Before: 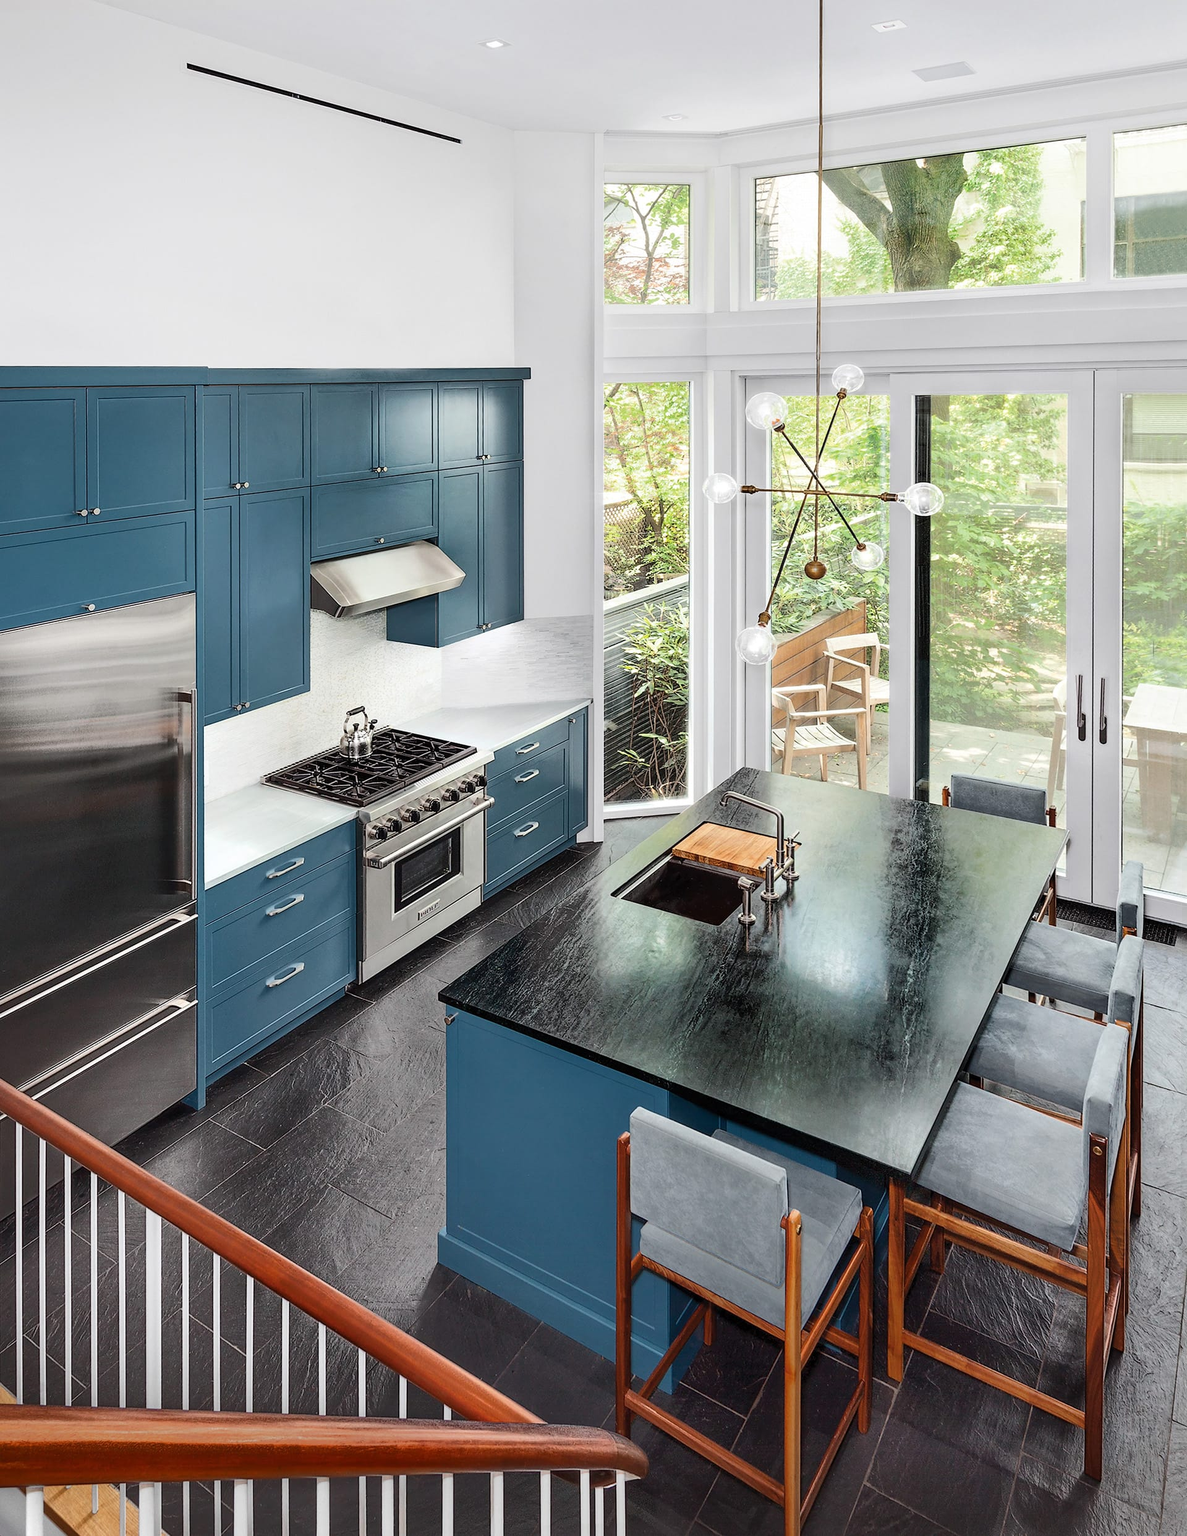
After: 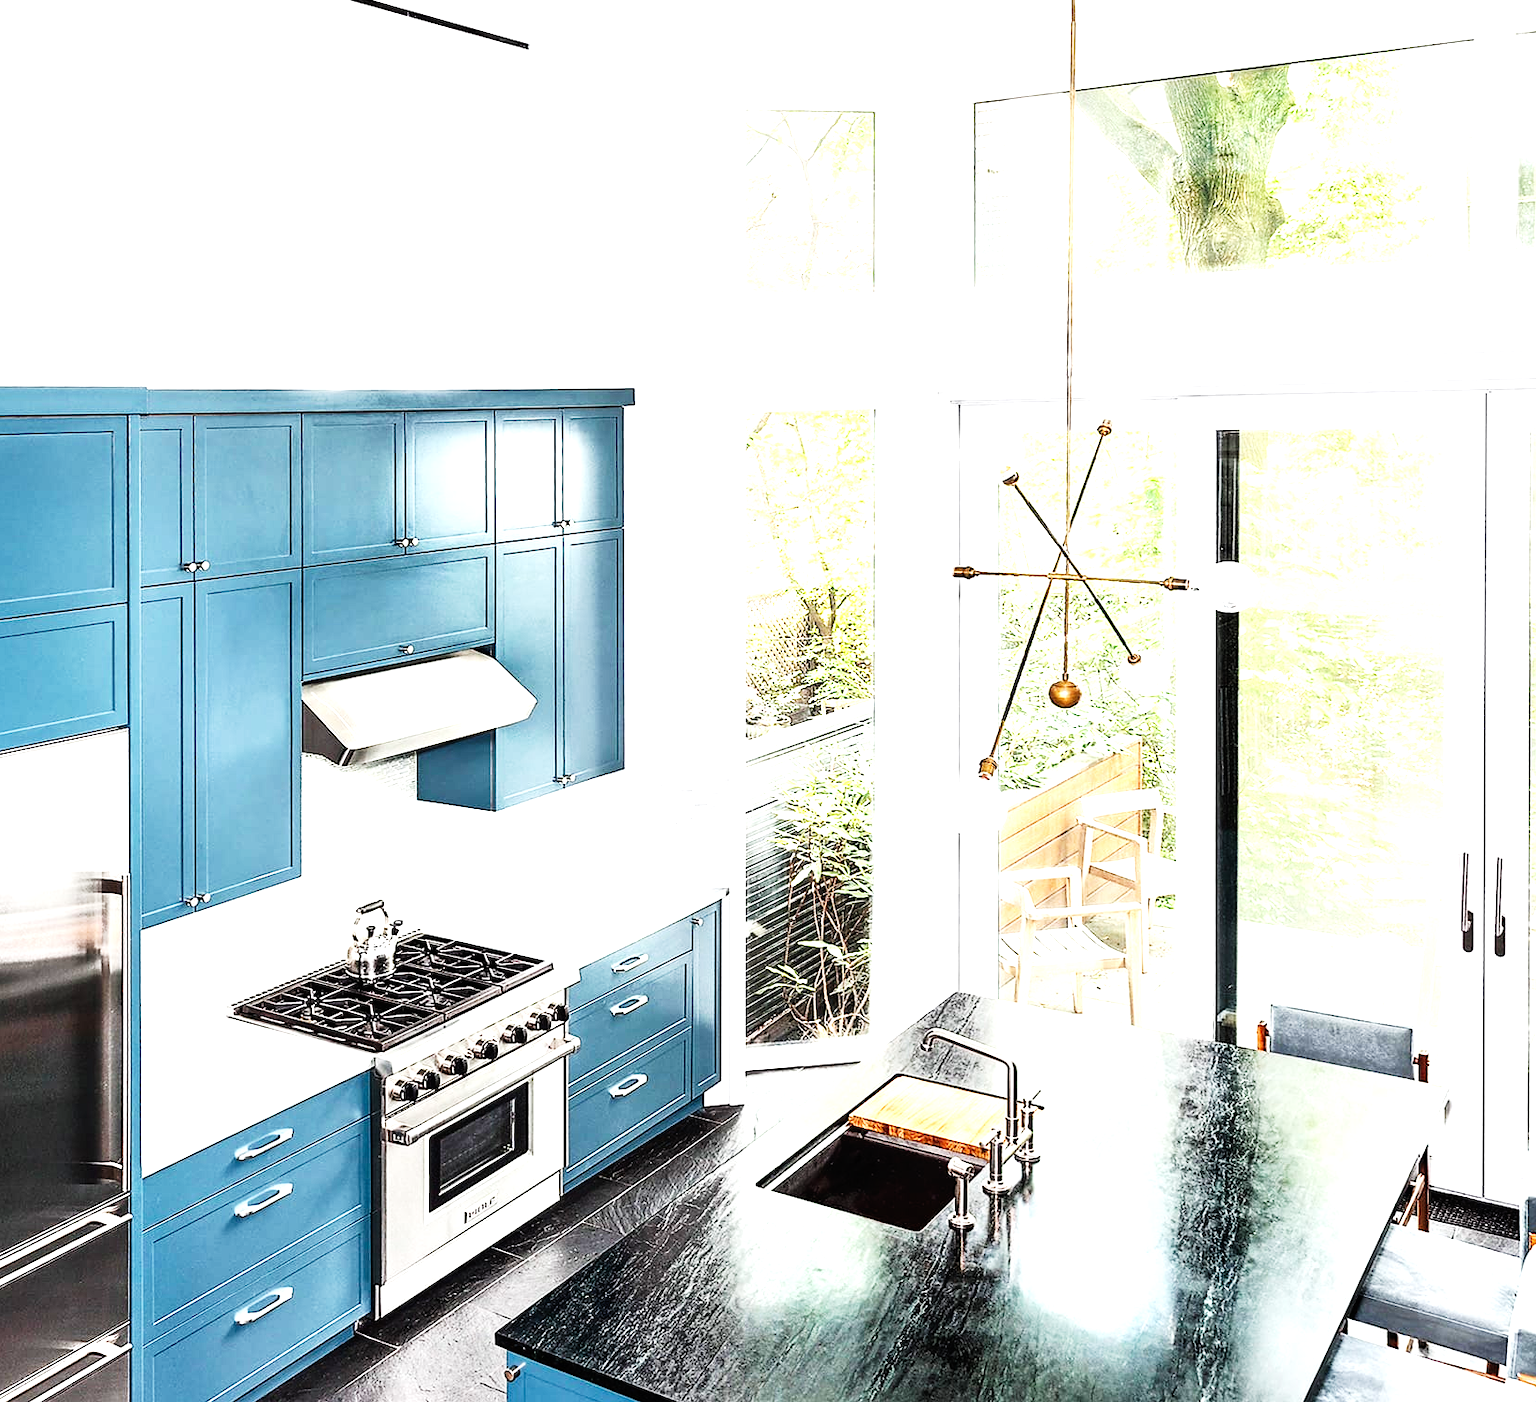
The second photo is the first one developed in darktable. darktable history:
base curve: curves: ch0 [(0, 0) (0.007, 0.004) (0.027, 0.03) (0.046, 0.07) (0.207, 0.54) (0.442, 0.872) (0.673, 0.972) (1, 1)], preserve colors none
shadows and highlights: radius 110.86, shadows 51.09, white point adjustment 9.16, highlights -4.17, highlights color adjustment 32.2%, soften with gaussian
crop and rotate: left 9.345%, top 7.22%, right 4.982%, bottom 32.331%
